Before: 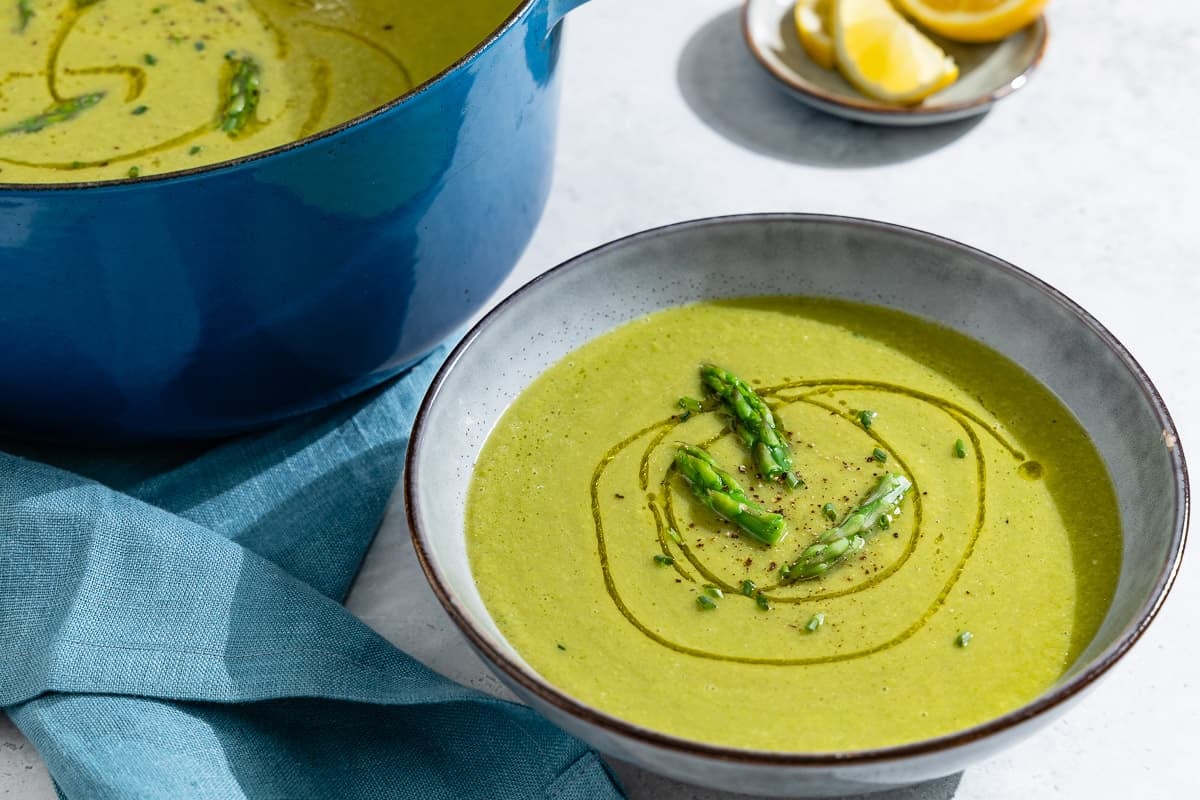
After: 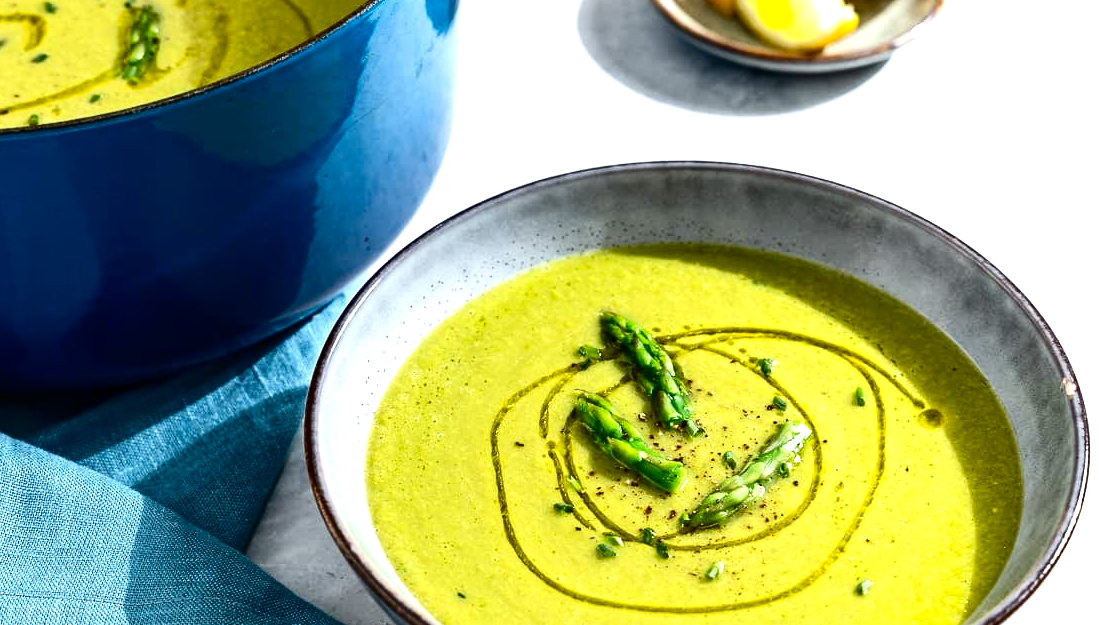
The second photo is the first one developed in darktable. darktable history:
exposure: exposure 0.778 EV, compensate highlight preservation false
contrast brightness saturation: contrast 0.189, brightness -0.237, saturation 0.119
crop: left 8.337%, top 6.574%, bottom 15.259%
